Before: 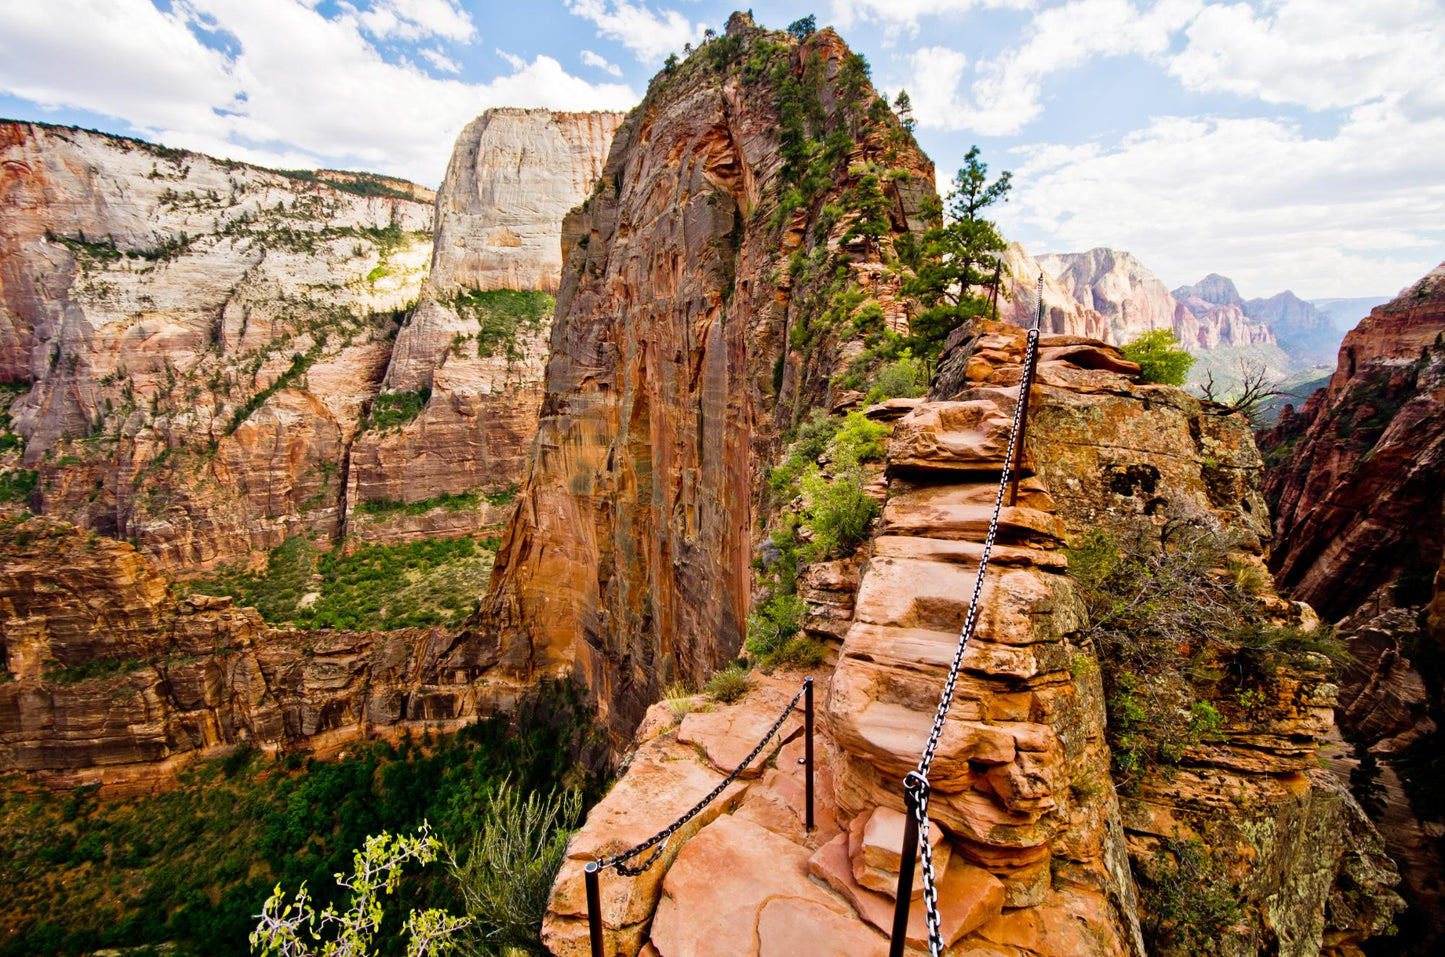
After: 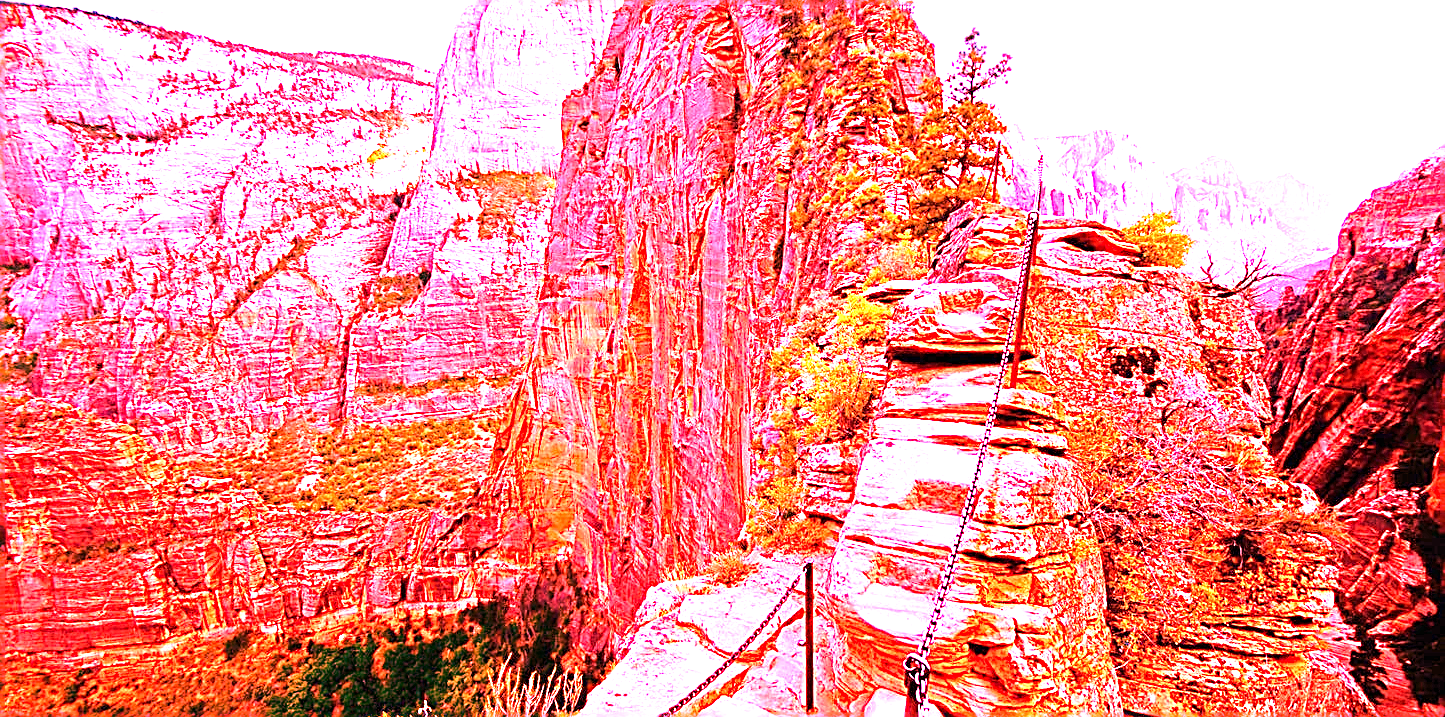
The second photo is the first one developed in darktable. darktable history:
sharpen: on, module defaults
exposure: black level correction 0, exposure 1.2 EV, compensate highlight preservation false
crop and rotate: top 12.5%, bottom 12.5%
white balance: red 4.26, blue 1.802
